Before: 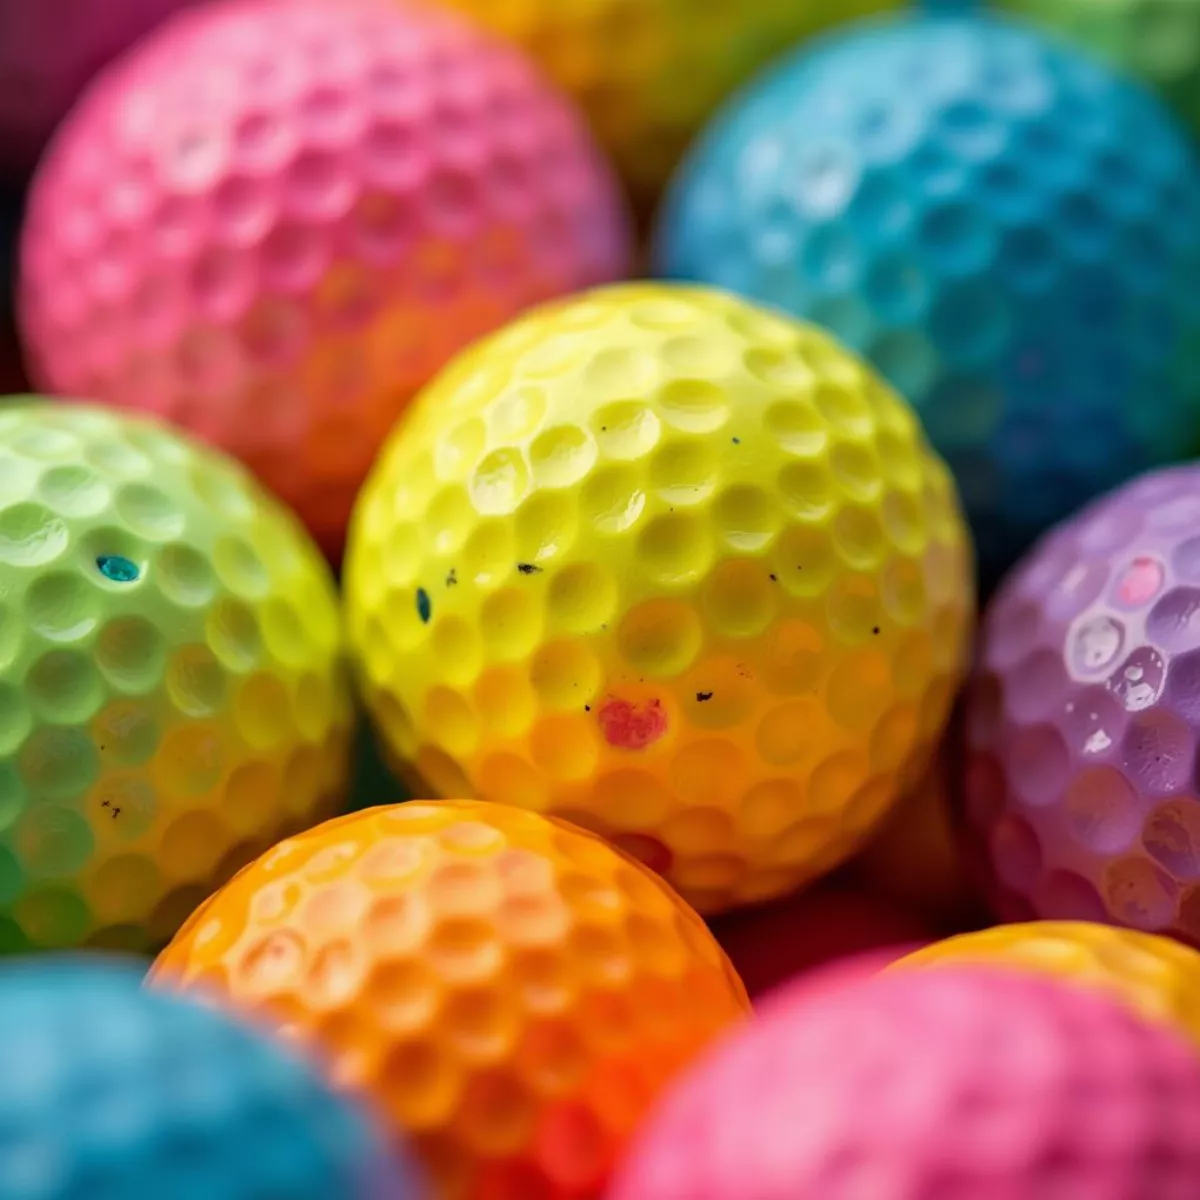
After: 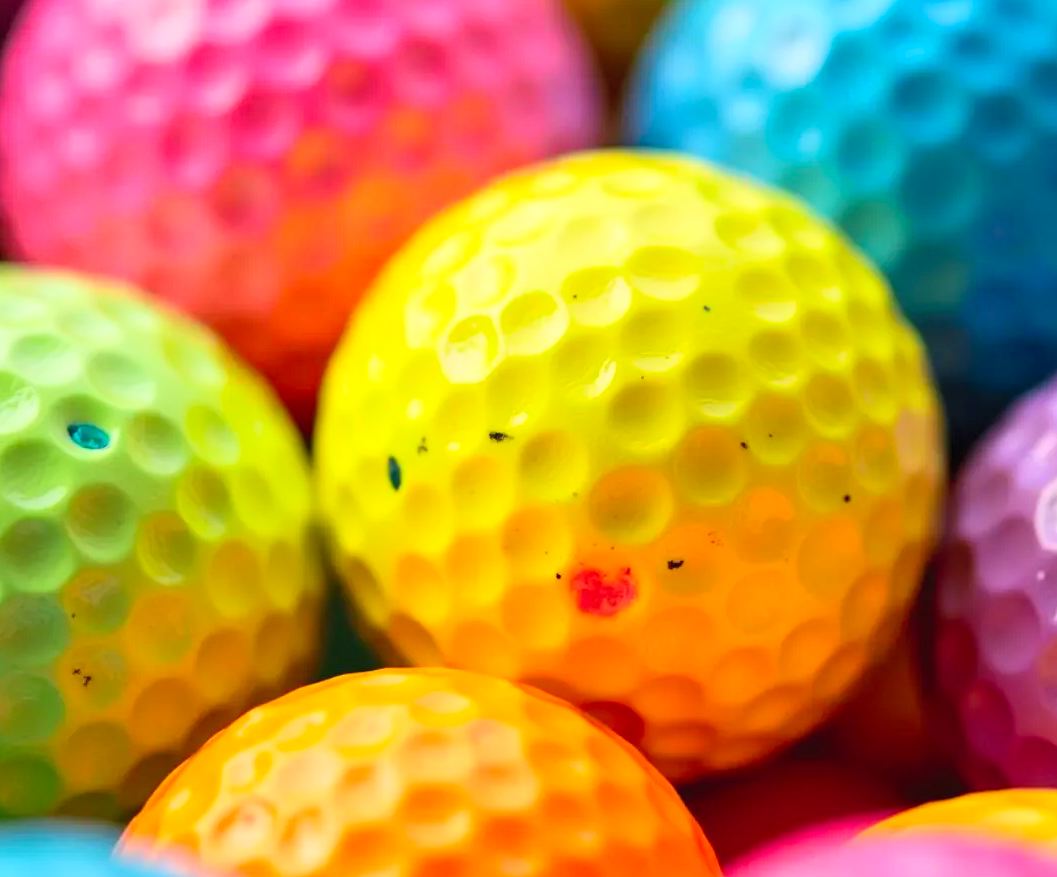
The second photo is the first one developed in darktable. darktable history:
crop and rotate: left 2.461%, top 11.004%, right 9.439%, bottom 15.832%
contrast brightness saturation: contrast 0.24, brightness 0.248, saturation 0.375
